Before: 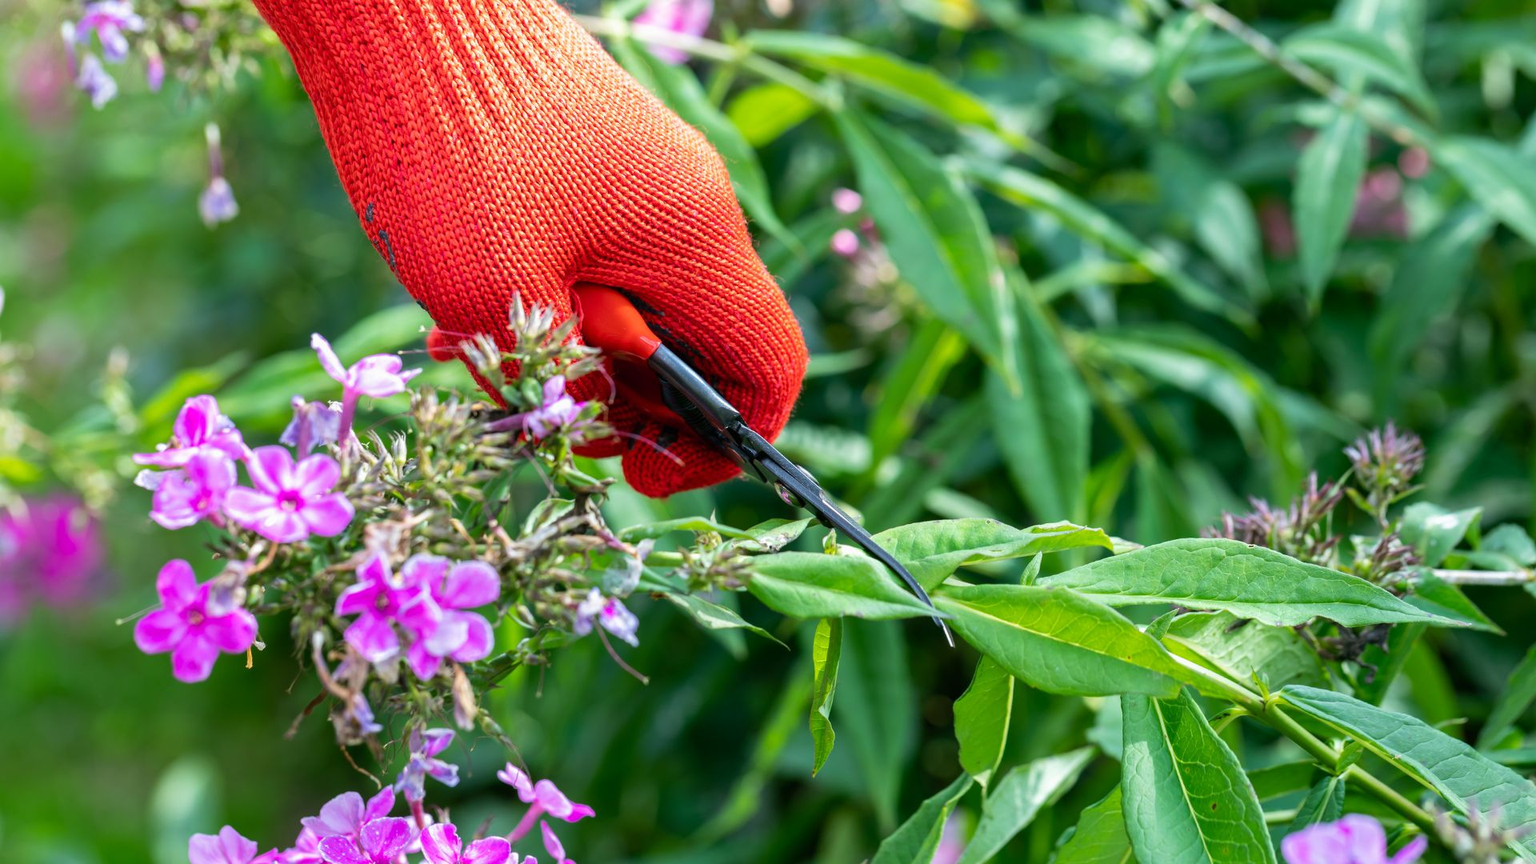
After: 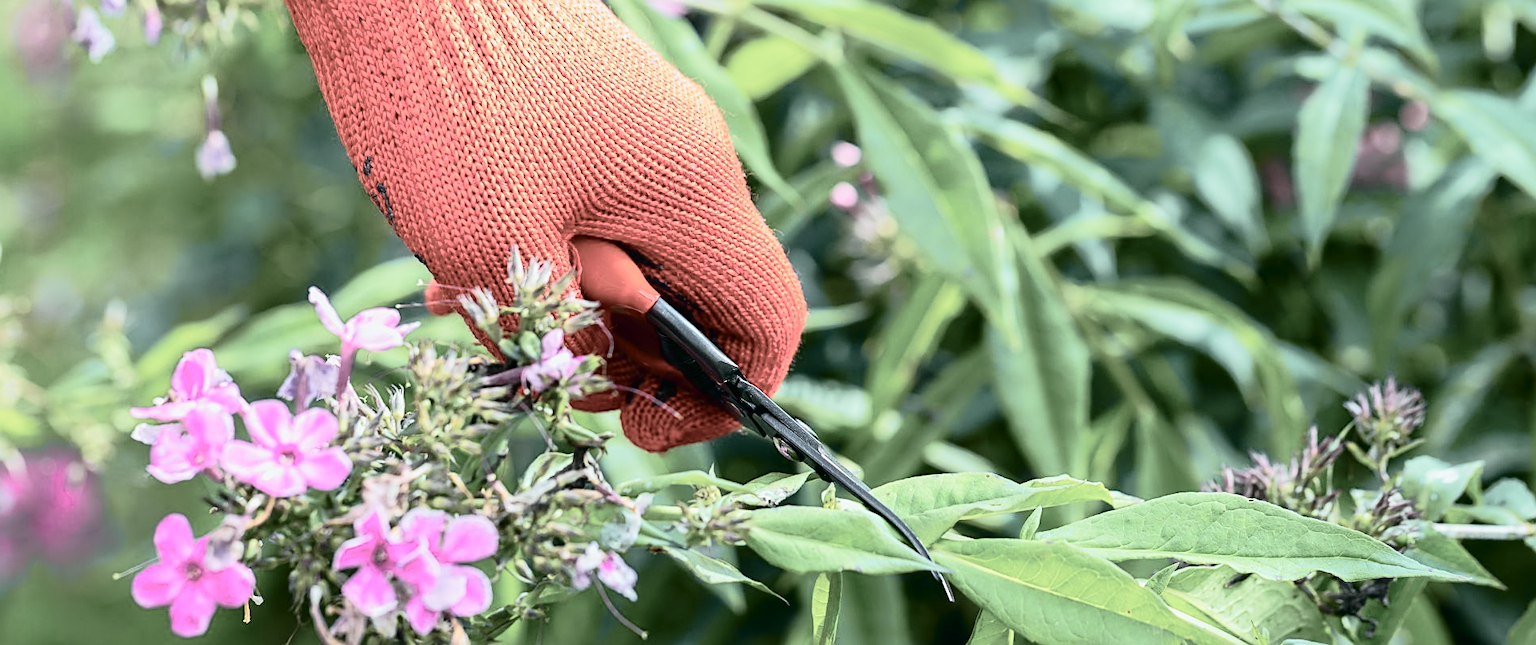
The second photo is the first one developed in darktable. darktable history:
exposure: exposure 0.201 EV, compensate highlight preservation false
sharpen: on, module defaults
tone curve: curves: ch0 [(0, 0.008) (0.081, 0.044) (0.177, 0.123) (0.283, 0.253) (0.416, 0.449) (0.495, 0.524) (0.661, 0.756) (0.796, 0.859) (1, 0.951)]; ch1 [(0, 0) (0.161, 0.092) (0.35, 0.33) (0.392, 0.392) (0.427, 0.426) (0.479, 0.472) (0.505, 0.5) (0.521, 0.524) (0.567, 0.556) (0.583, 0.588) (0.625, 0.627) (0.678, 0.733) (1, 1)]; ch2 [(0, 0) (0.346, 0.362) (0.404, 0.427) (0.502, 0.499) (0.531, 0.523) (0.544, 0.561) (0.58, 0.59) (0.629, 0.642) (0.717, 0.678) (1, 1)], color space Lab, independent channels, preserve colors none
crop: left 0.225%, top 5.541%, bottom 19.884%
color balance rgb: power › hue 74.28°, perceptual saturation grading › global saturation -29.047%, perceptual saturation grading › highlights -20.986%, perceptual saturation grading › mid-tones -23.92%, perceptual saturation grading › shadows -22.784%, global vibrance 20%
